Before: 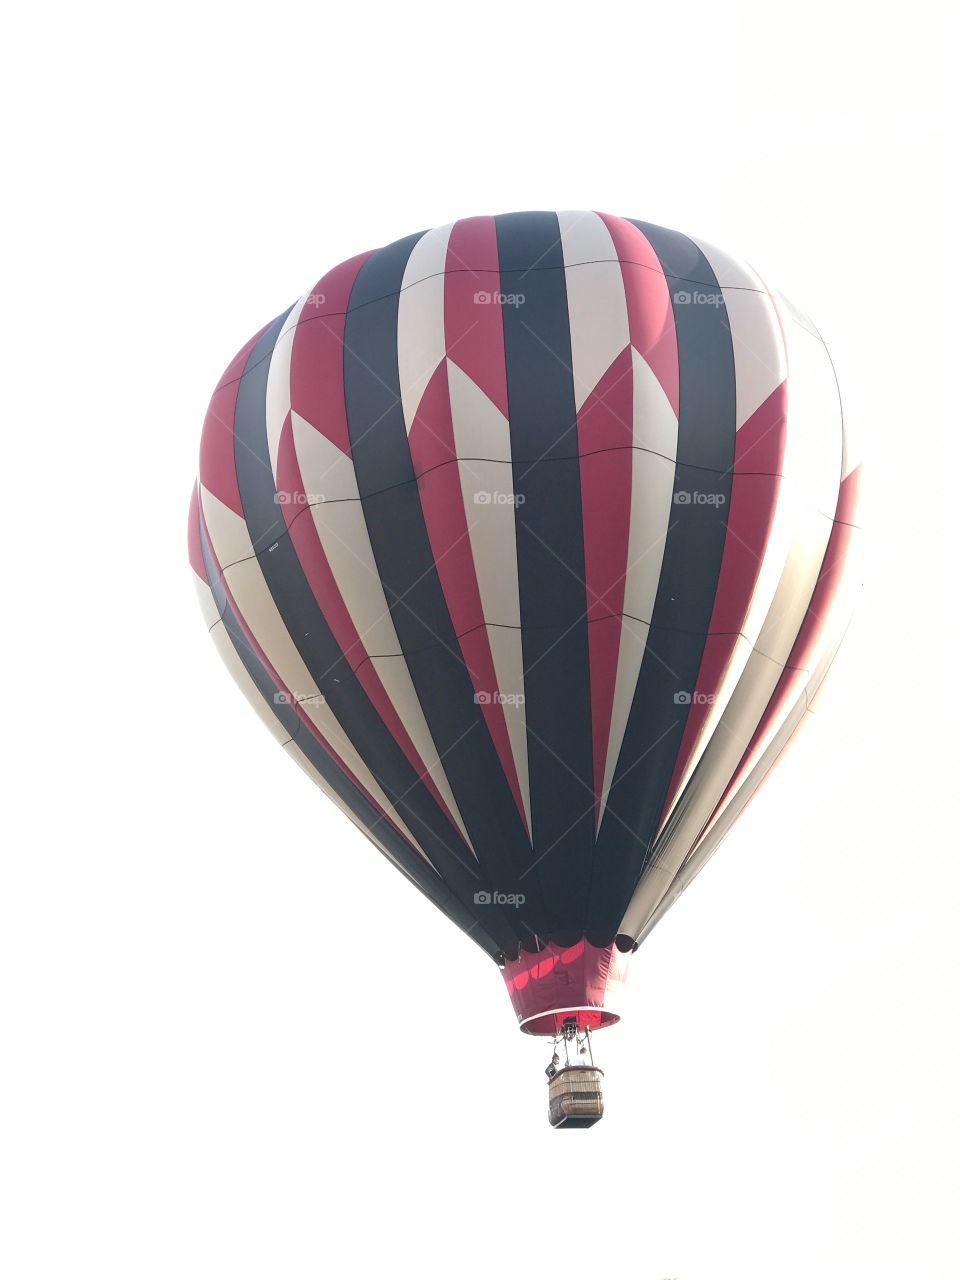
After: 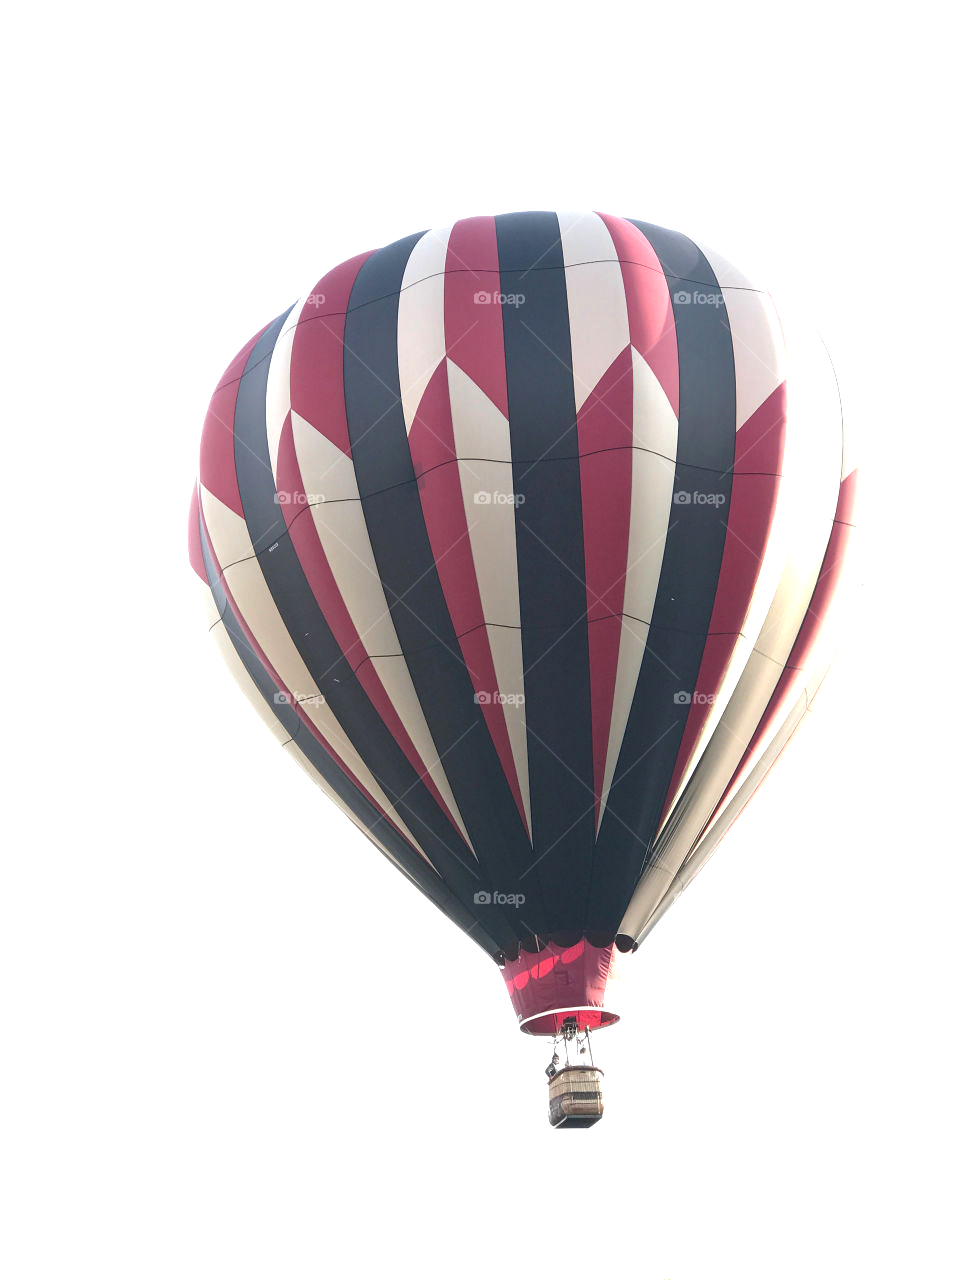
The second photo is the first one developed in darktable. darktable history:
color balance rgb: perceptual saturation grading › global saturation -2.903%, perceptual saturation grading › shadows -2.993%, perceptual brilliance grading › highlights 11.678%, global vibrance 20%
